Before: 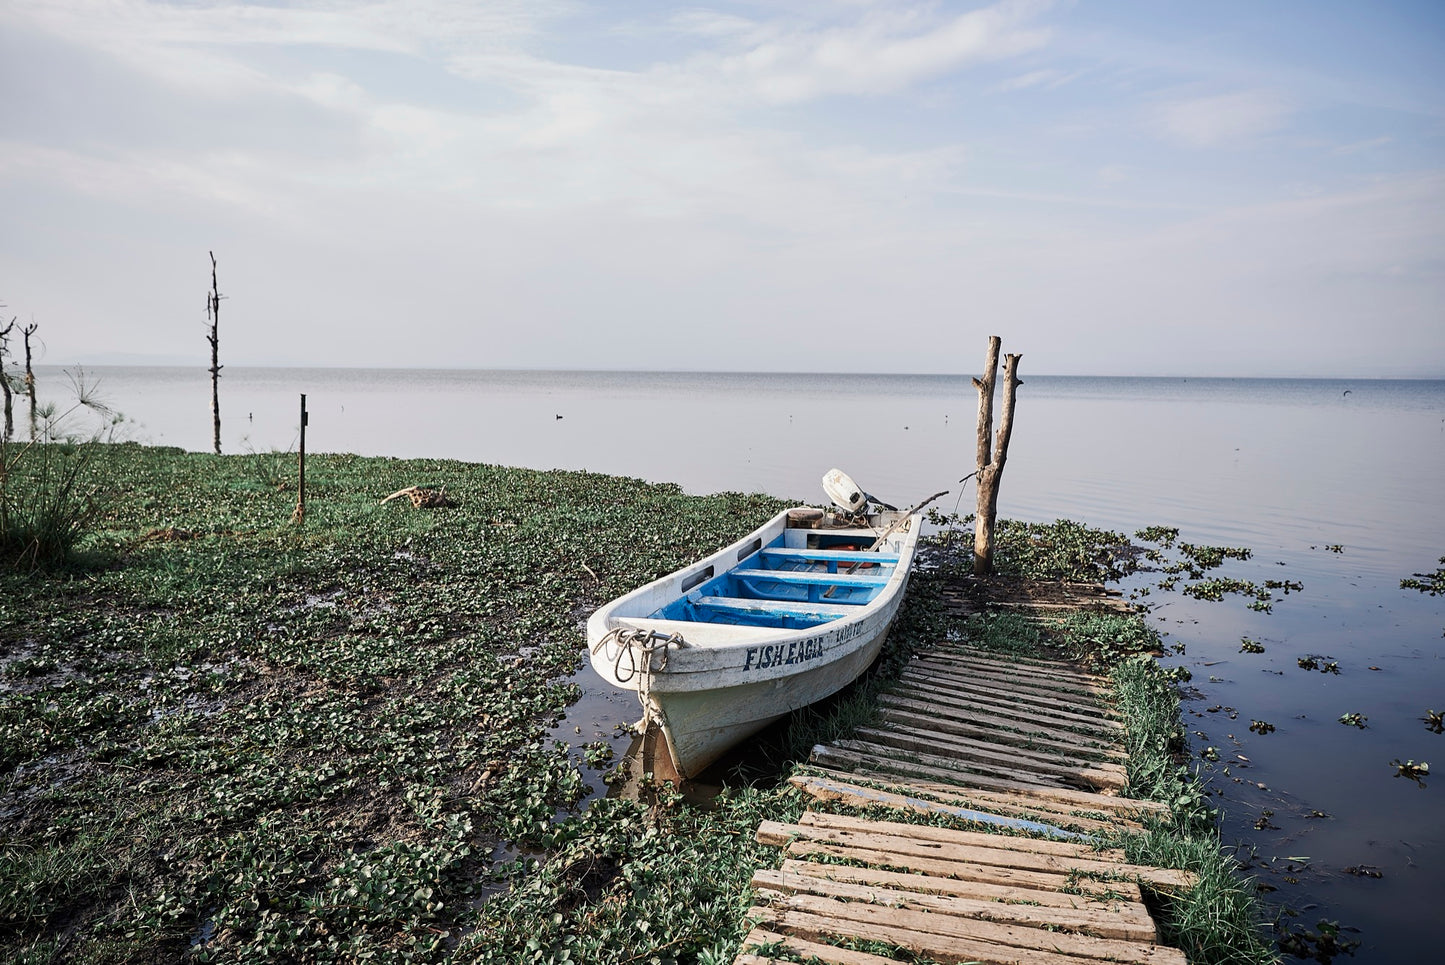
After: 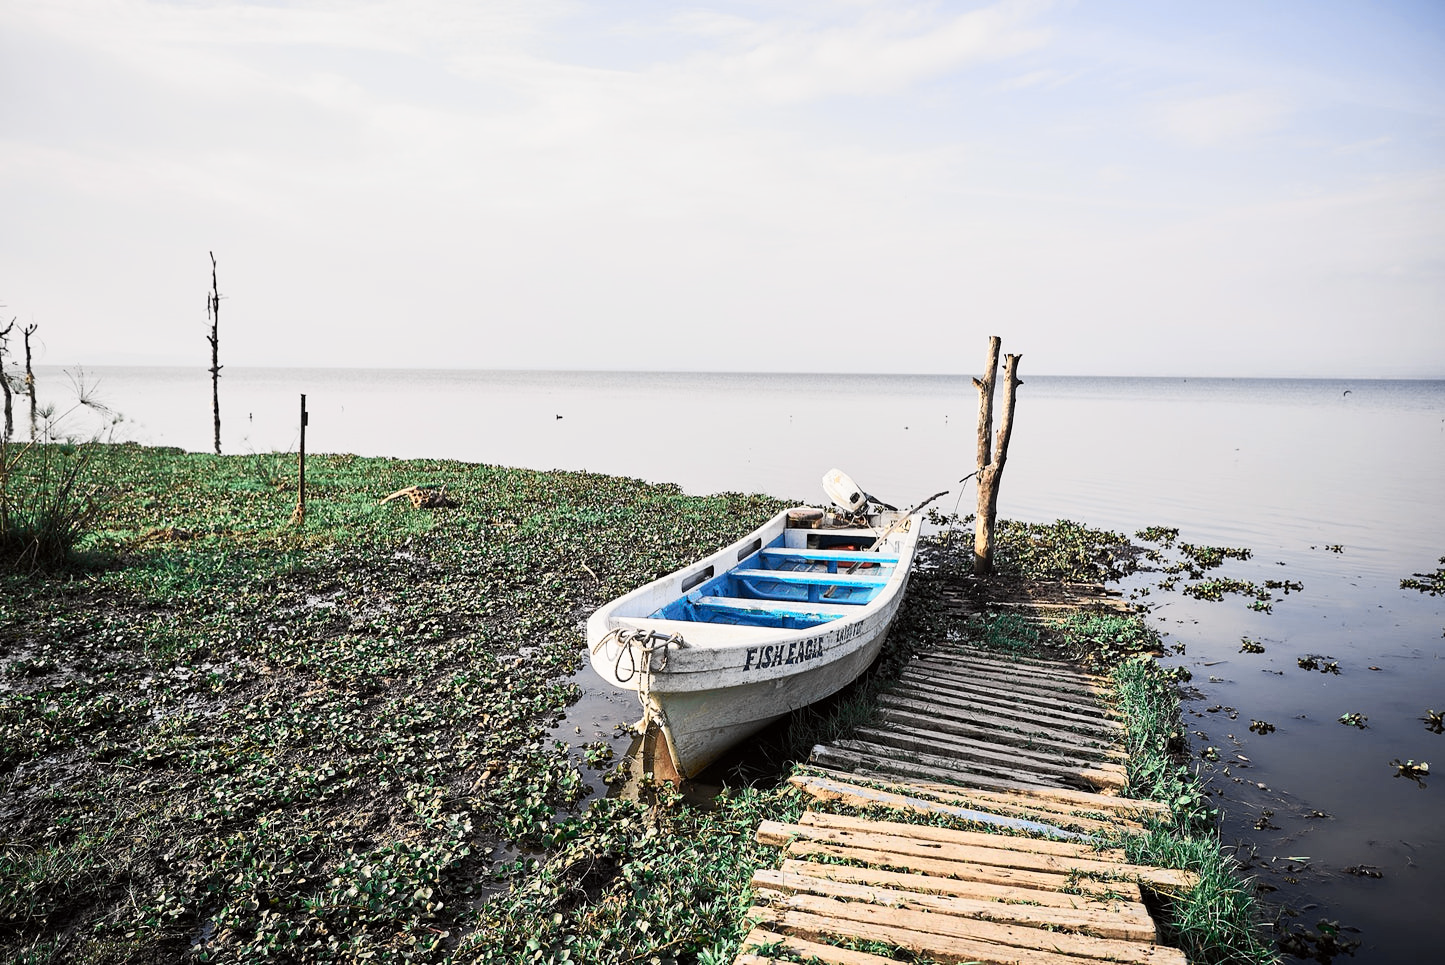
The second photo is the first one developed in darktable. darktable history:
tone curve: curves: ch0 [(0, 0) (0.055, 0.05) (0.258, 0.287) (0.434, 0.526) (0.517, 0.648) (0.745, 0.874) (1, 1)]; ch1 [(0, 0) (0.346, 0.307) (0.418, 0.383) (0.46, 0.439) (0.482, 0.493) (0.502, 0.503) (0.517, 0.514) (0.55, 0.561) (0.588, 0.603) (0.646, 0.688) (1, 1)]; ch2 [(0, 0) (0.346, 0.34) (0.431, 0.45) (0.485, 0.499) (0.5, 0.503) (0.527, 0.525) (0.545, 0.562) (0.679, 0.706) (1, 1)], color space Lab, independent channels, preserve colors none
